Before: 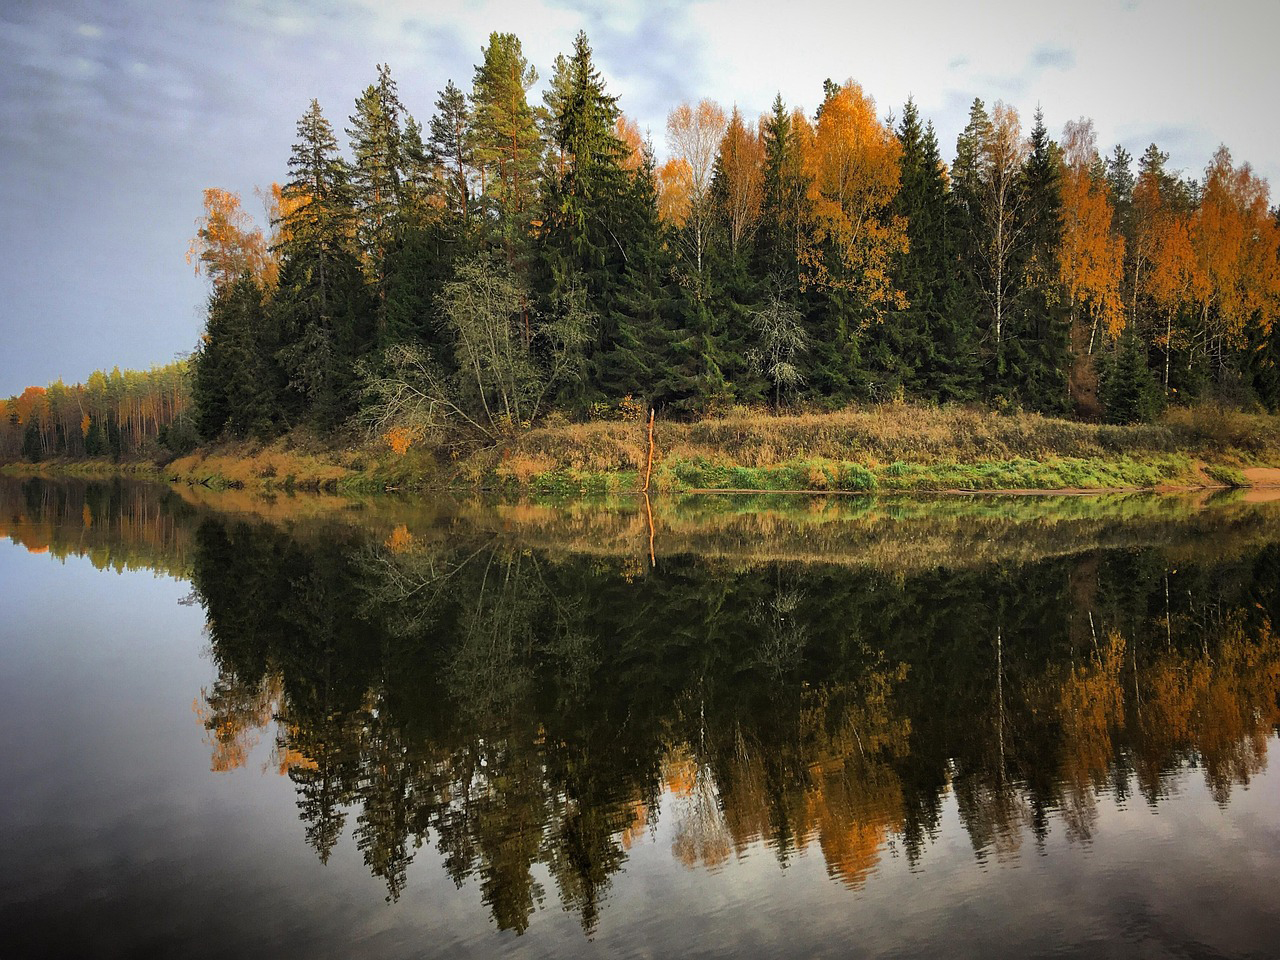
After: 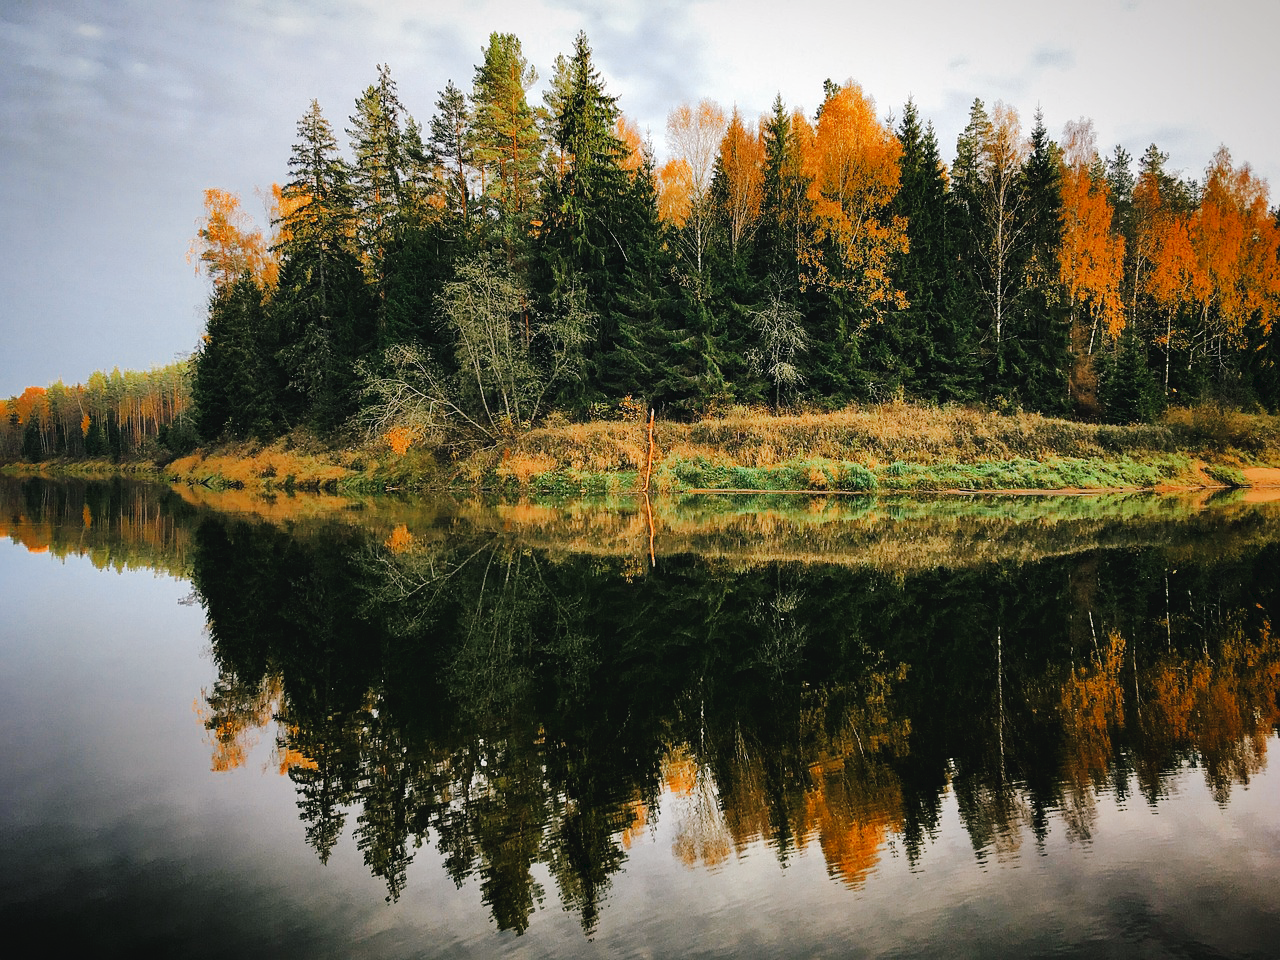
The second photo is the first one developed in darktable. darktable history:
tone curve: curves: ch0 [(0, 0) (0.003, 0.036) (0.011, 0.039) (0.025, 0.039) (0.044, 0.043) (0.069, 0.05) (0.1, 0.072) (0.136, 0.102) (0.177, 0.144) (0.224, 0.204) (0.277, 0.288) (0.335, 0.384) (0.399, 0.477) (0.468, 0.575) (0.543, 0.652) (0.623, 0.724) (0.709, 0.785) (0.801, 0.851) (0.898, 0.915) (1, 1)], preserve colors none
color look up table: target L [91.36, 90.6, 85.22, 86.98, 80.74, 71.79, 58.28, 56.72, 60.57, 51.08, 37.01, 27.71, 8.723, 200.55, 101.99, 88.77, 82.12, 77.07, 62.19, 60.91, 57.58, 55.92, 51.49, 45.65, 41.63, 37.35, 30.45, 30.9, 17.81, 81.12, 74.23, 64.09, 72.74, 55.87, 57.28, 52.54, 50.1, 35.95, 33.04, 32.08, 18.31, 10.78, 77.78, 63.11, 58.57, 59.13, 38.11, 36.32, 14.97], target a [-27.63, -21.67, -38.74, -41.41, -18.15, -33.46, -56.39, -38.74, -6.052, -14.03, -28.84, -20.61, -15.95, 0, 0, 2.694, 3.242, 27.2, 45.18, 32.01, 61.94, 45.62, 20.34, 51.72, 59.19, 50.47, 4.066, 36.09, 24.01, 20.65, 39.58, 24.57, 50.59, 66.92, 71.74, 20.61, 6.979, 41.78, 25.02, 19.18, 19.74, 14.48, -41.12, -42.03, -19.88, -20.53, -9.083, -19.14, -1.028], target b [41.12, 18.03, 25.37, 12.61, -0.641, 16.45, 36.65, 42.25, 5.789, 33.91, 24.54, 15.19, 11.45, 0, -0.001, 23.34, 57.48, 7.106, 61.44, 44.27, 32.64, 10.01, 46.44, 45.98, 46.46, 13.06, 3.067, 36.49, 27.34, -20.84, -13.43, -4.953, -32.11, -6.188, -28.67, -39.96, -60.47, -56.79, -21.03, -69.73, -38.32, -2.76, -24.12, -2.089, -44.53, -16.59, -18.4, -3.986, -18.61], num patches 49
